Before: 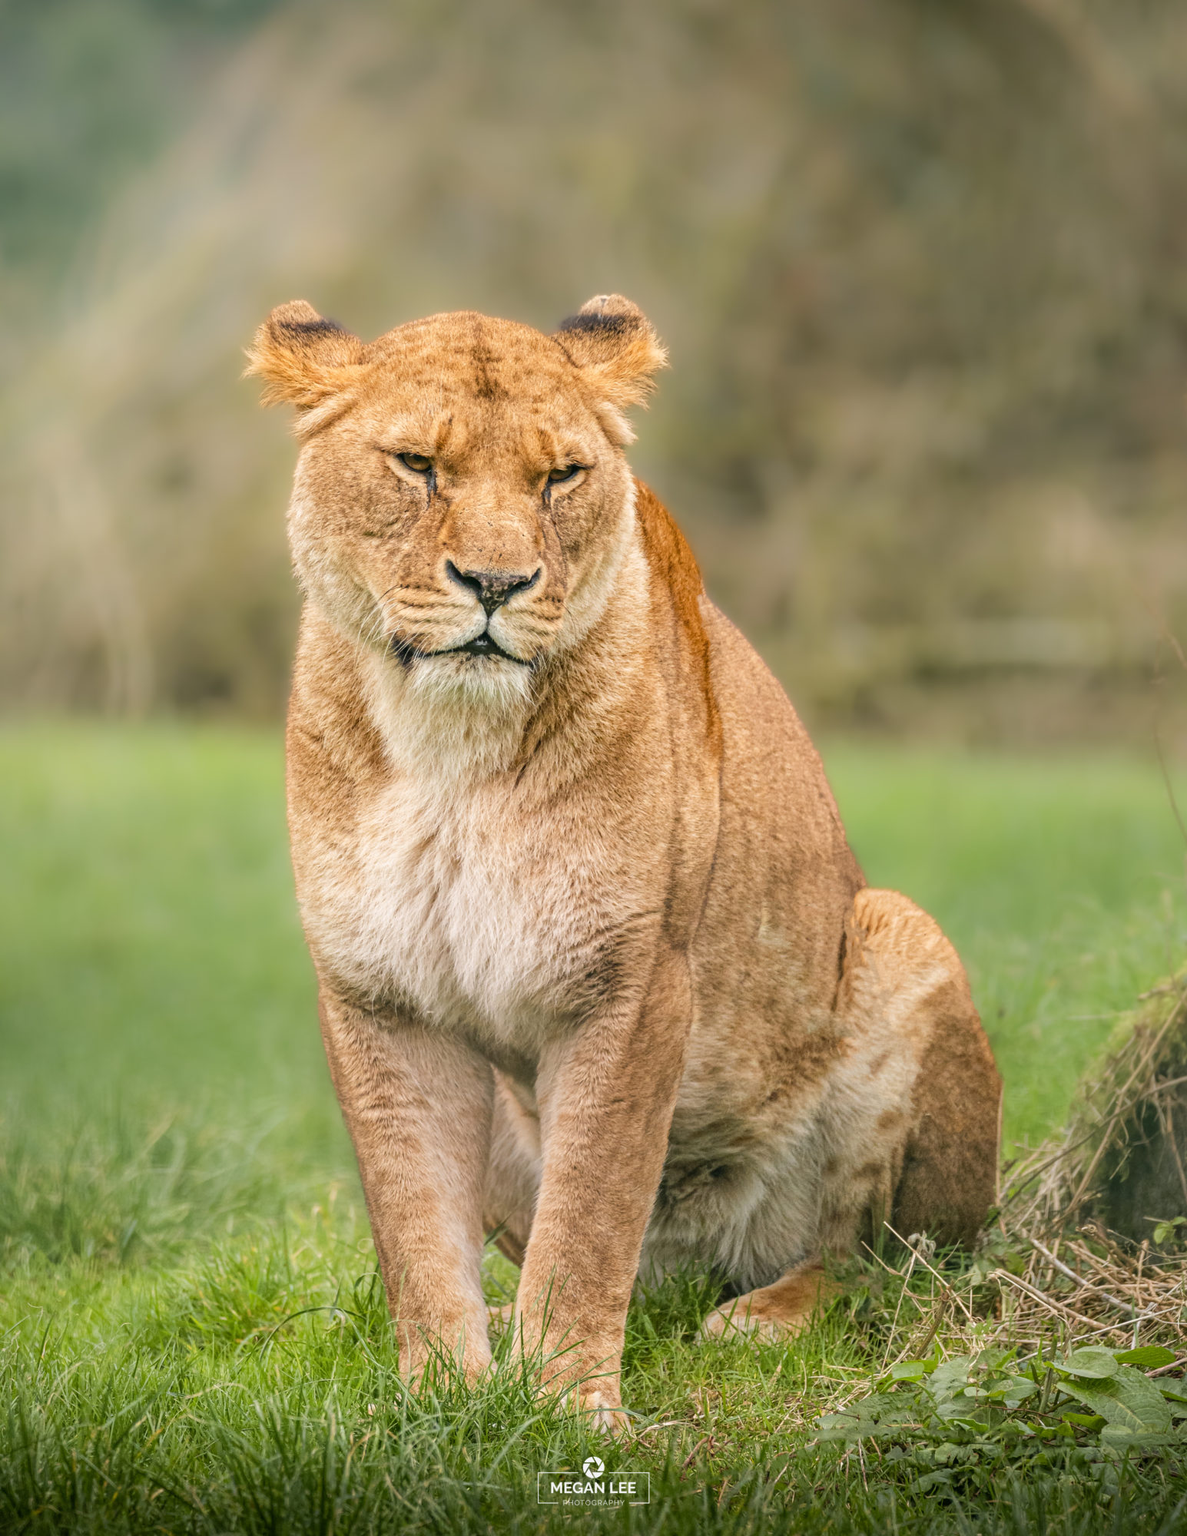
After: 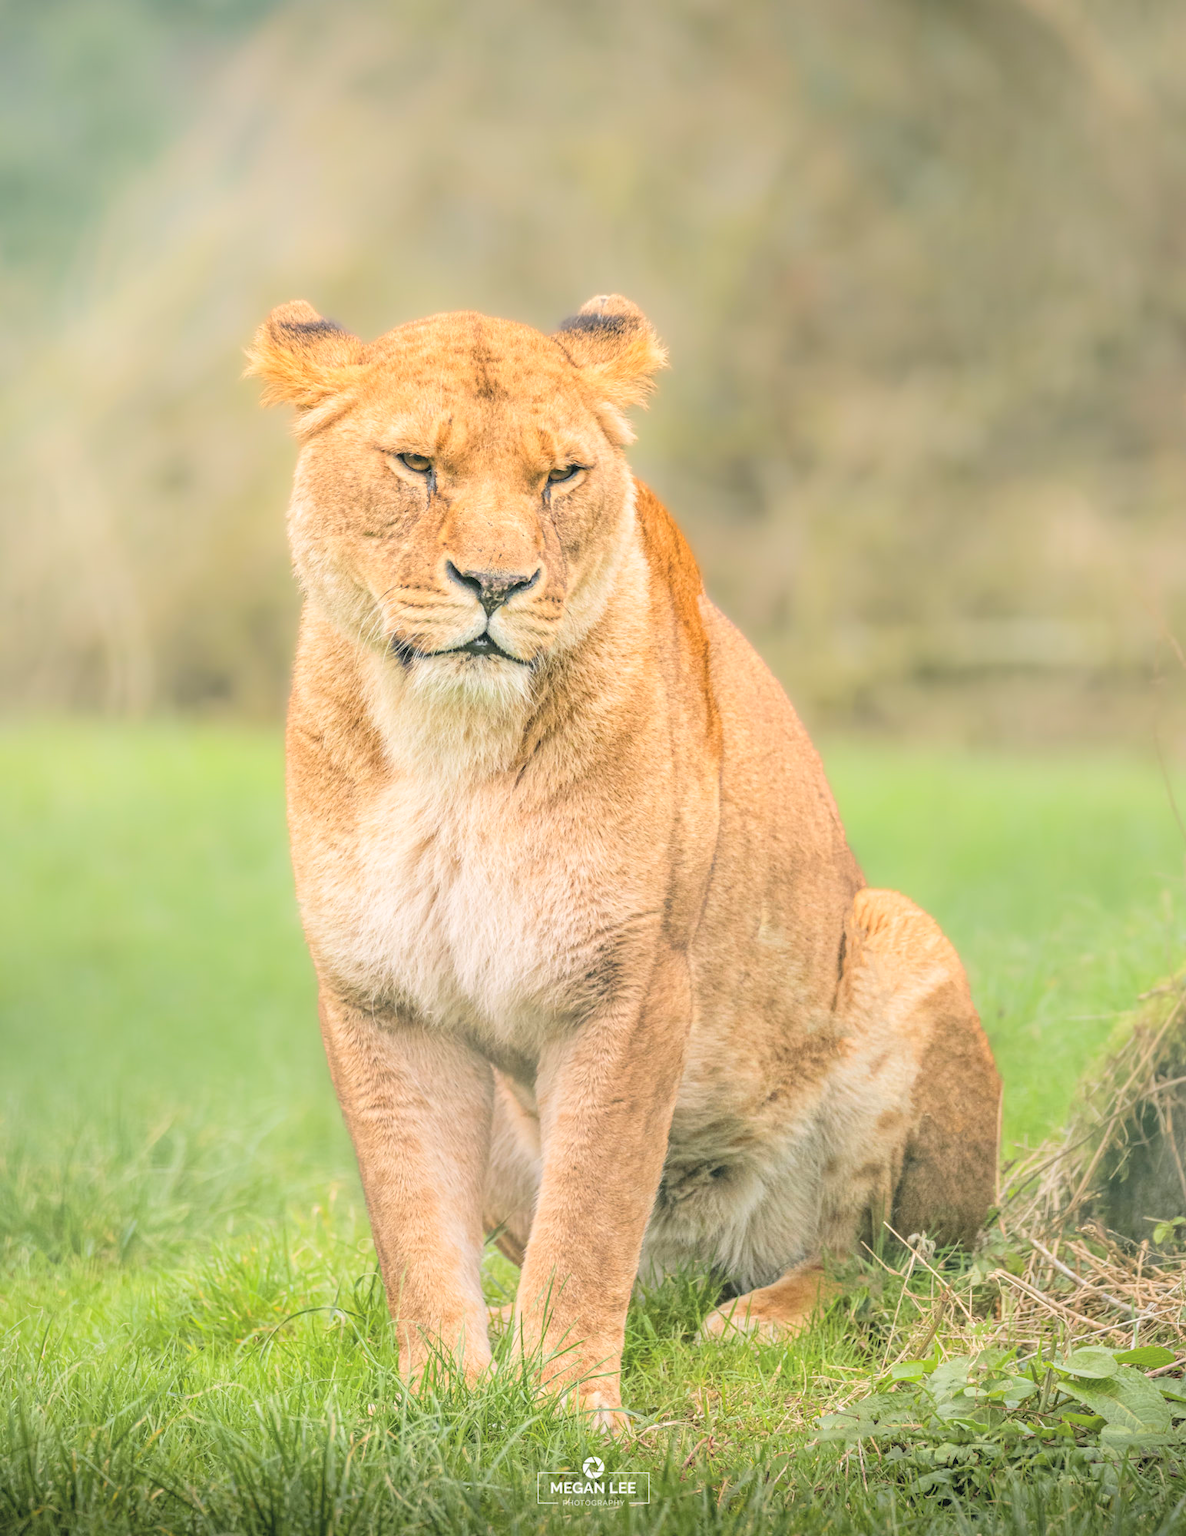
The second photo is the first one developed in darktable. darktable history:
global tonemap: drago (0.7, 100)
rotate and perspective: automatic cropping off
levels: levels [0, 0.499, 1]
exposure: black level correction 0, exposure 0.5 EV, compensate highlight preservation false
